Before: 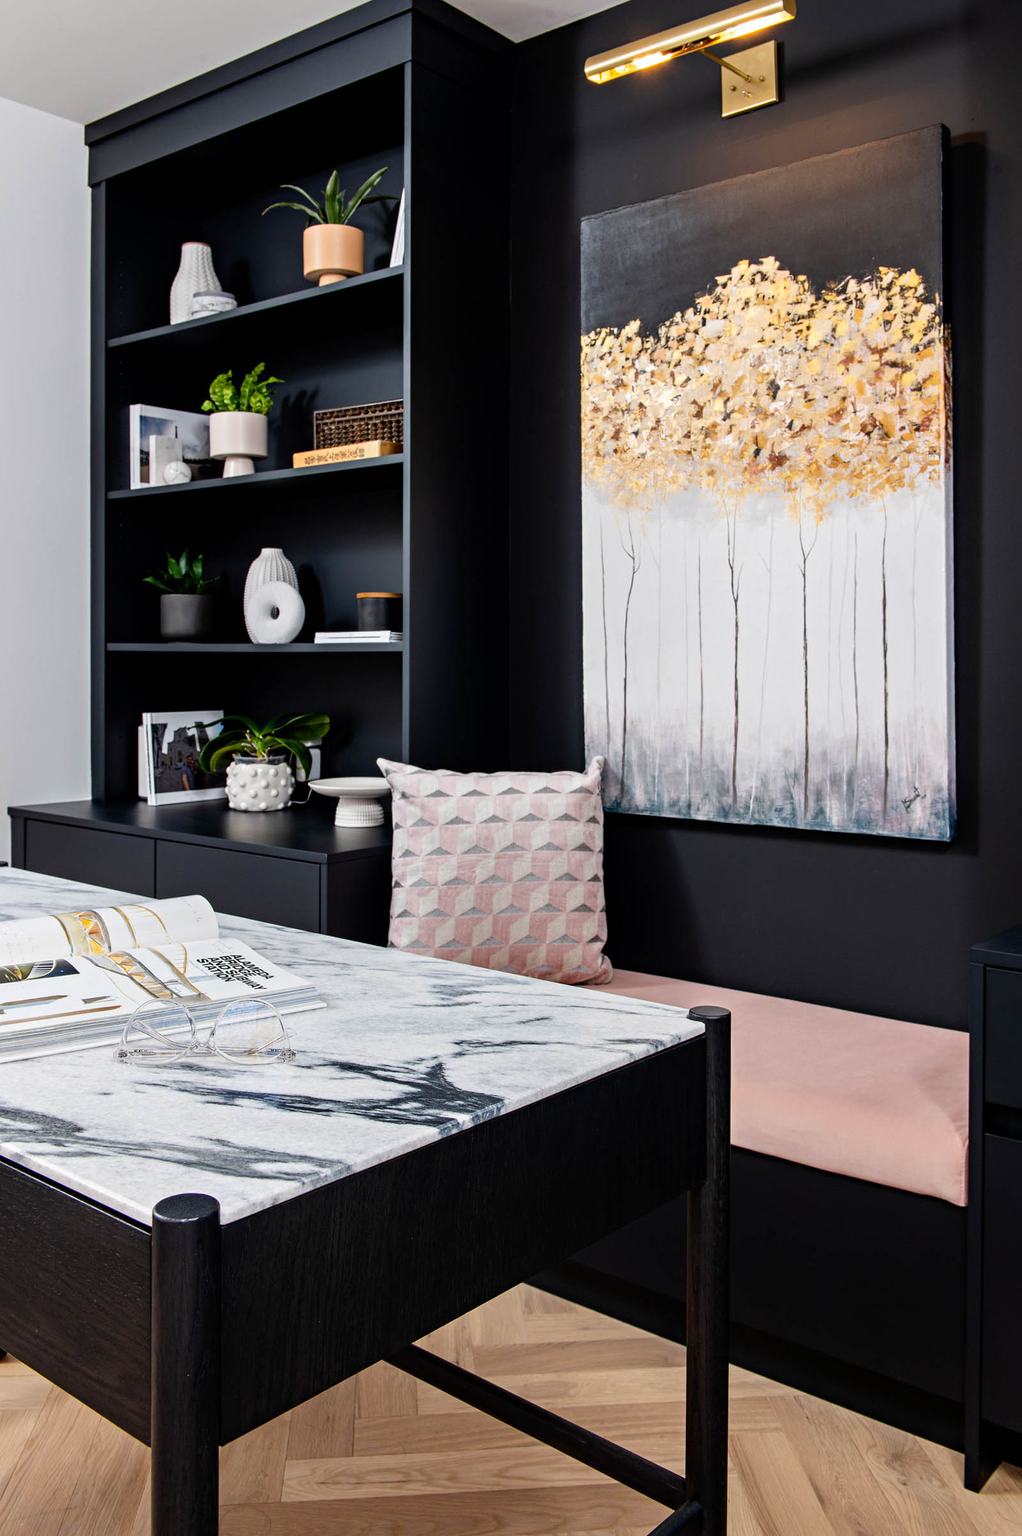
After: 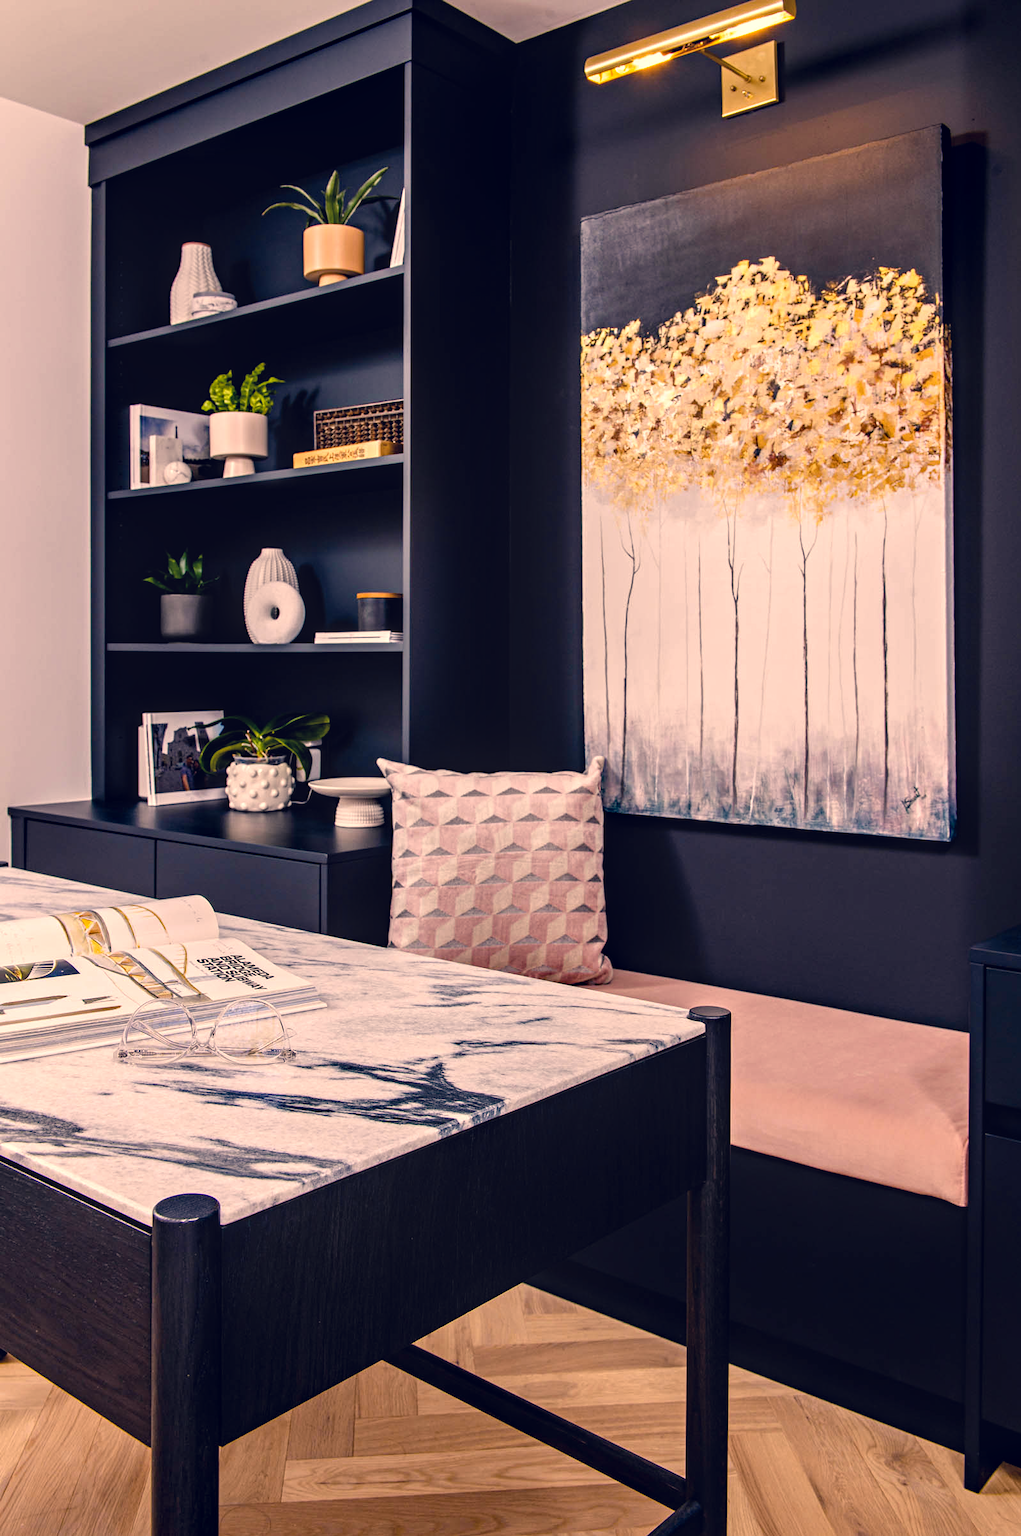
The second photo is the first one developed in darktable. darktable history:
color balance rgb: shadows lift › chroma 2.043%, shadows lift › hue 217.25°, highlights gain › chroma 0.247%, highlights gain › hue 330.98°, perceptual saturation grading › global saturation 27.539%, perceptual saturation grading › highlights -24.871%, perceptual saturation grading › shadows 25.428%, perceptual brilliance grading › global brilliance 2.947%, perceptual brilliance grading › highlights -3.365%, perceptual brilliance grading › shadows 3.572%, global vibrance 35.599%, contrast 9.379%
local contrast: on, module defaults
color correction: highlights a* 20.14, highlights b* 27.24, shadows a* 3.41, shadows b* -17.41, saturation 0.728
